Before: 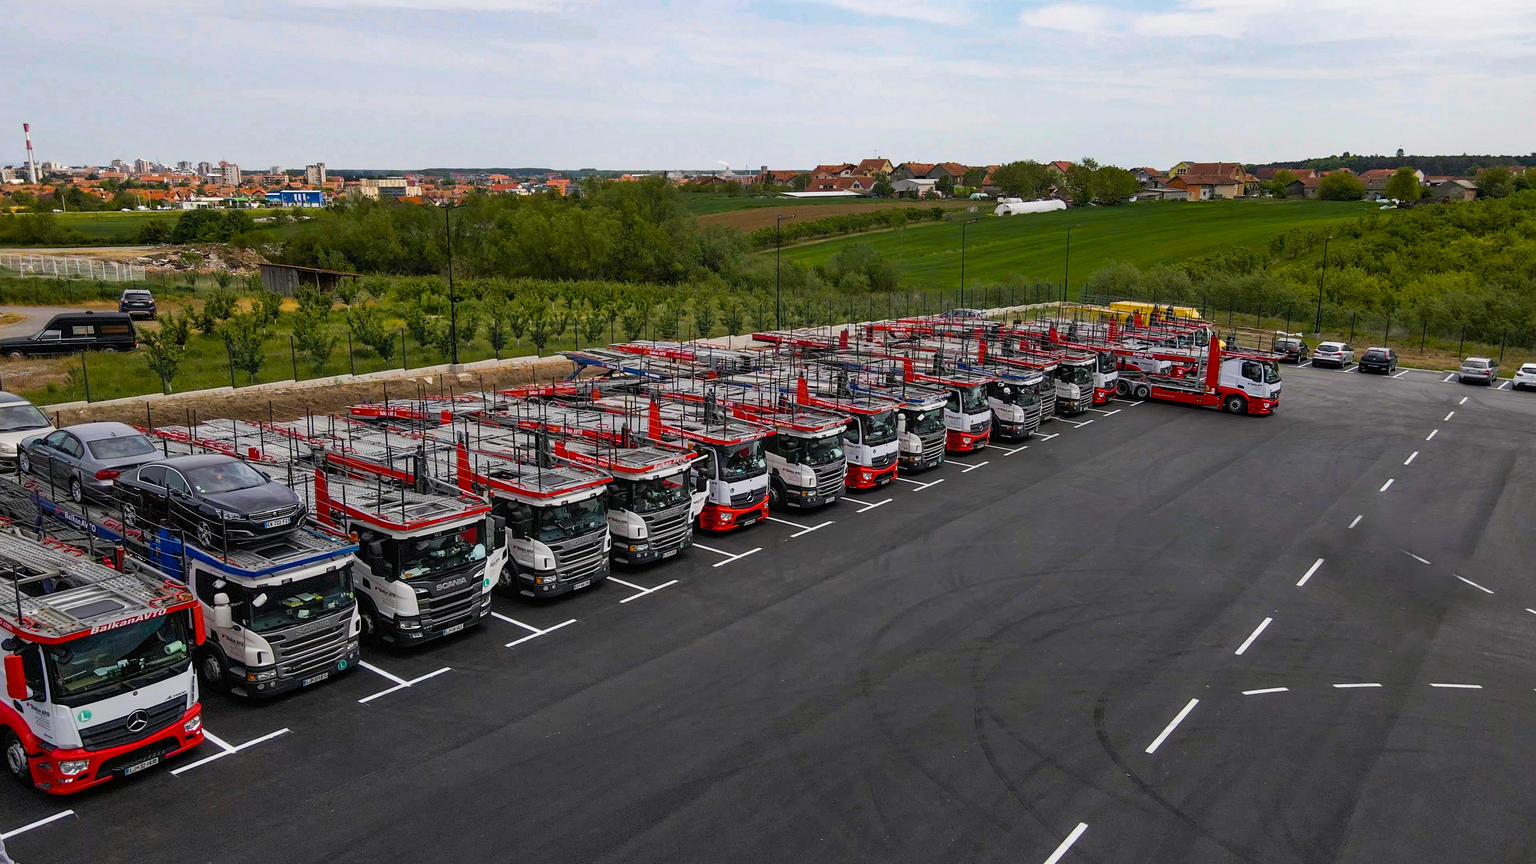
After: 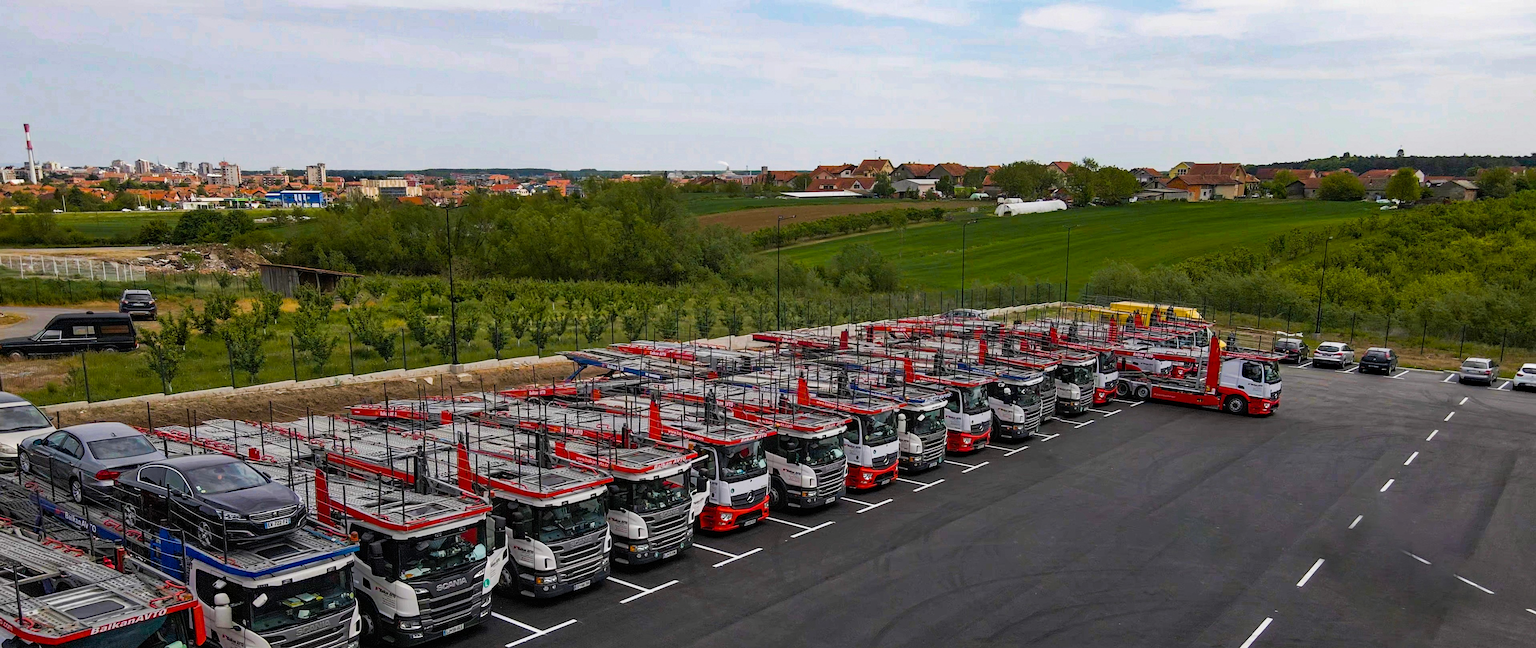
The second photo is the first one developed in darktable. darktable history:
crop: bottom 24.988%
haze removal: compatibility mode true, adaptive false
